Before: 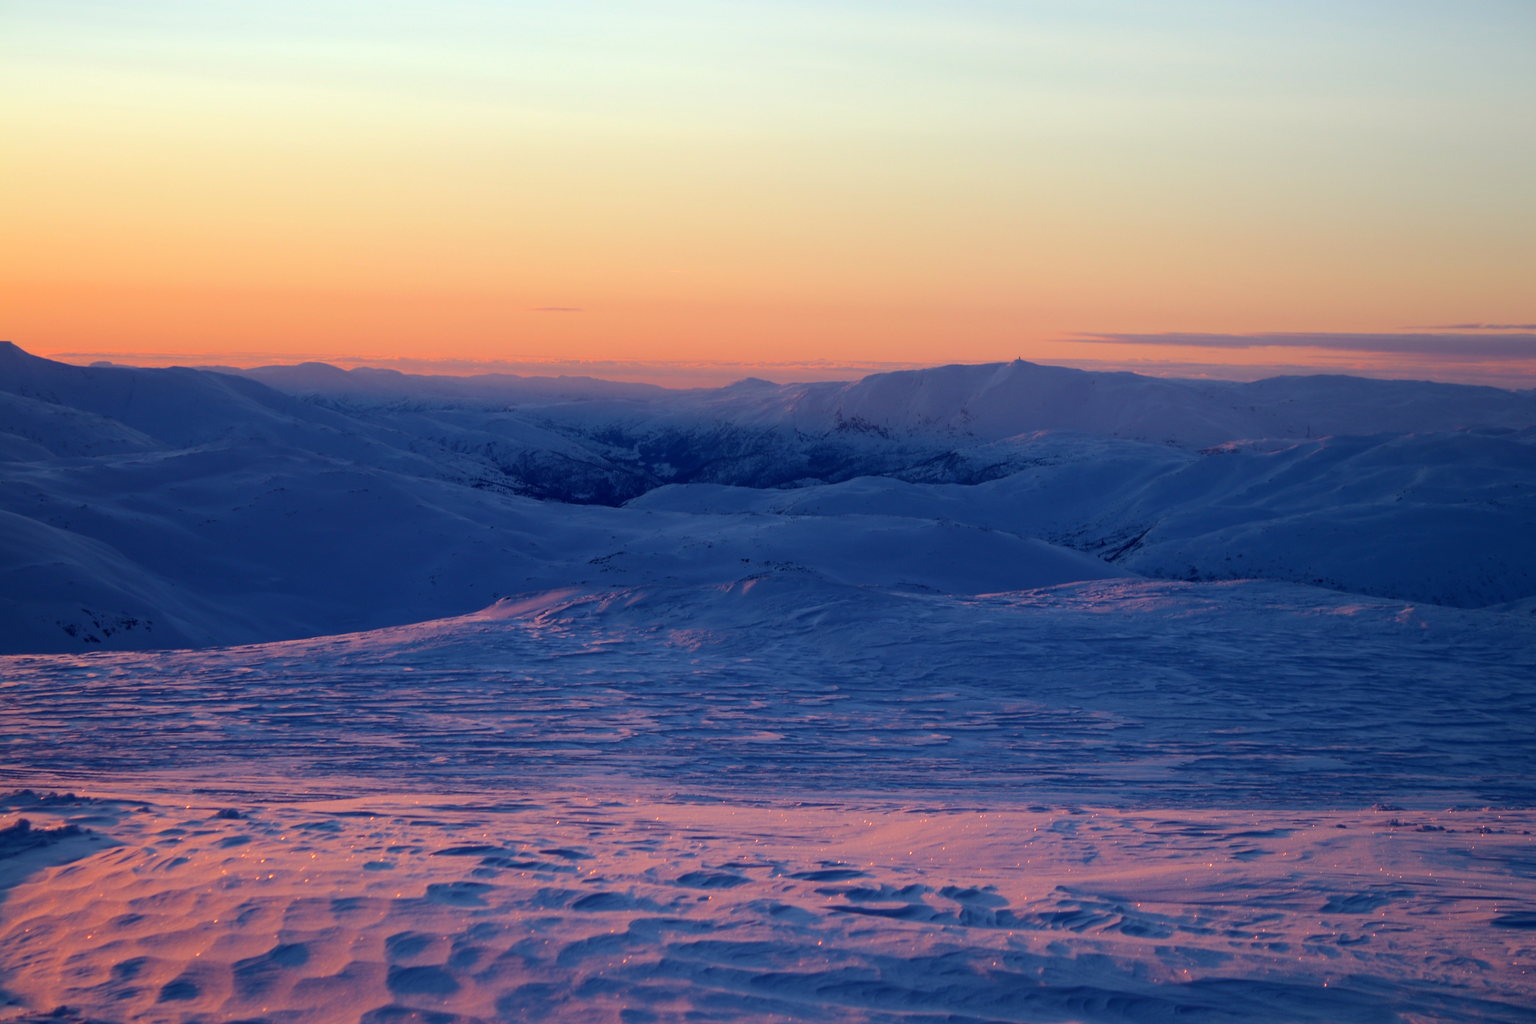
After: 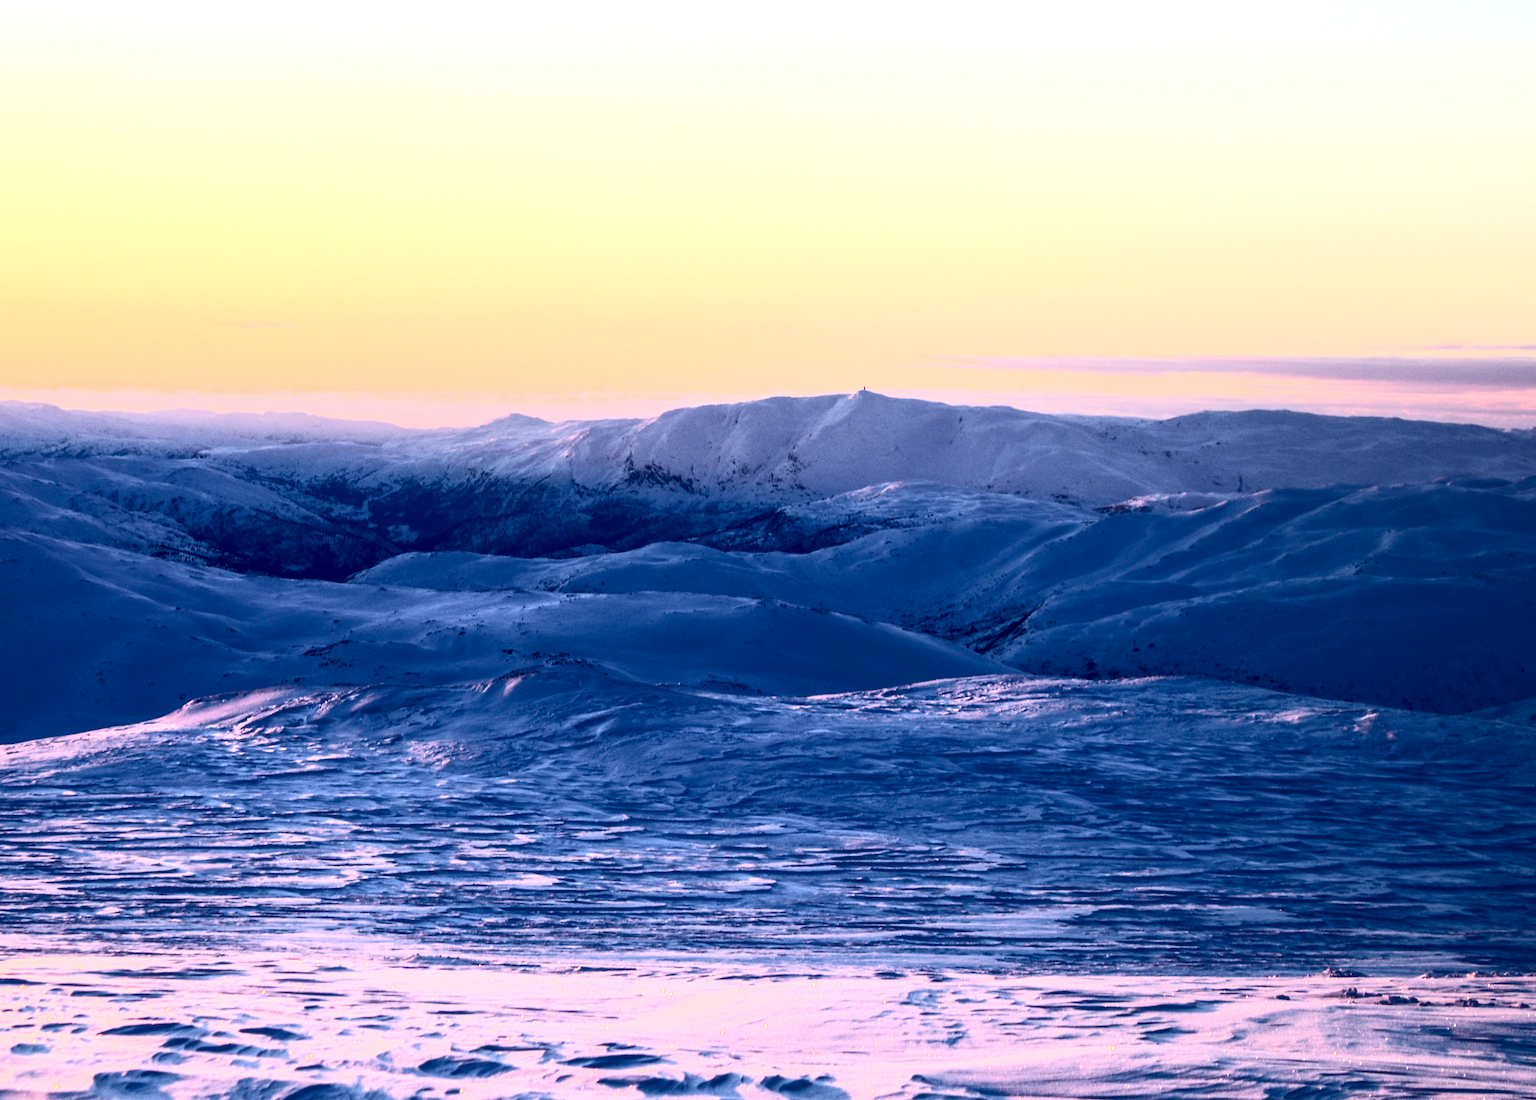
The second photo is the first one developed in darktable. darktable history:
exposure: black level correction 0, exposure 1.2 EV, compensate highlight preservation false
crop: left 23.162%, top 5.877%, bottom 11.516%
local contrast: detail 130%
contrast brightness saturation: contrast 0.514, saturation -0.081
